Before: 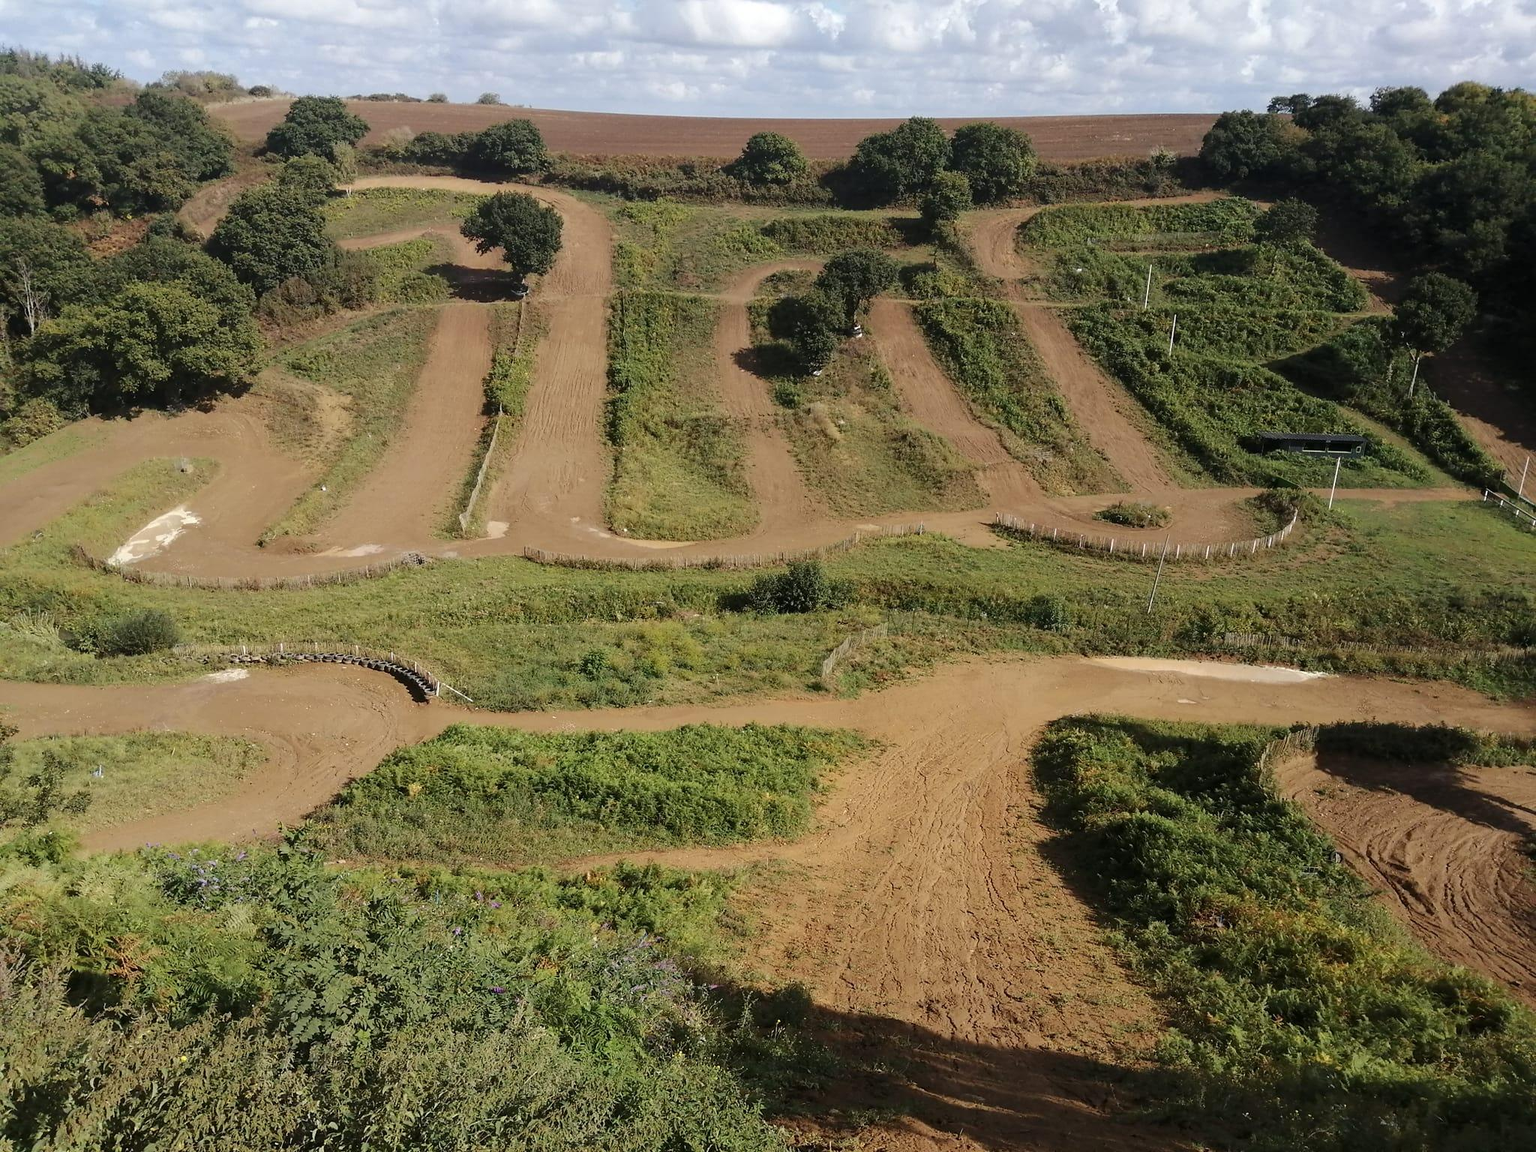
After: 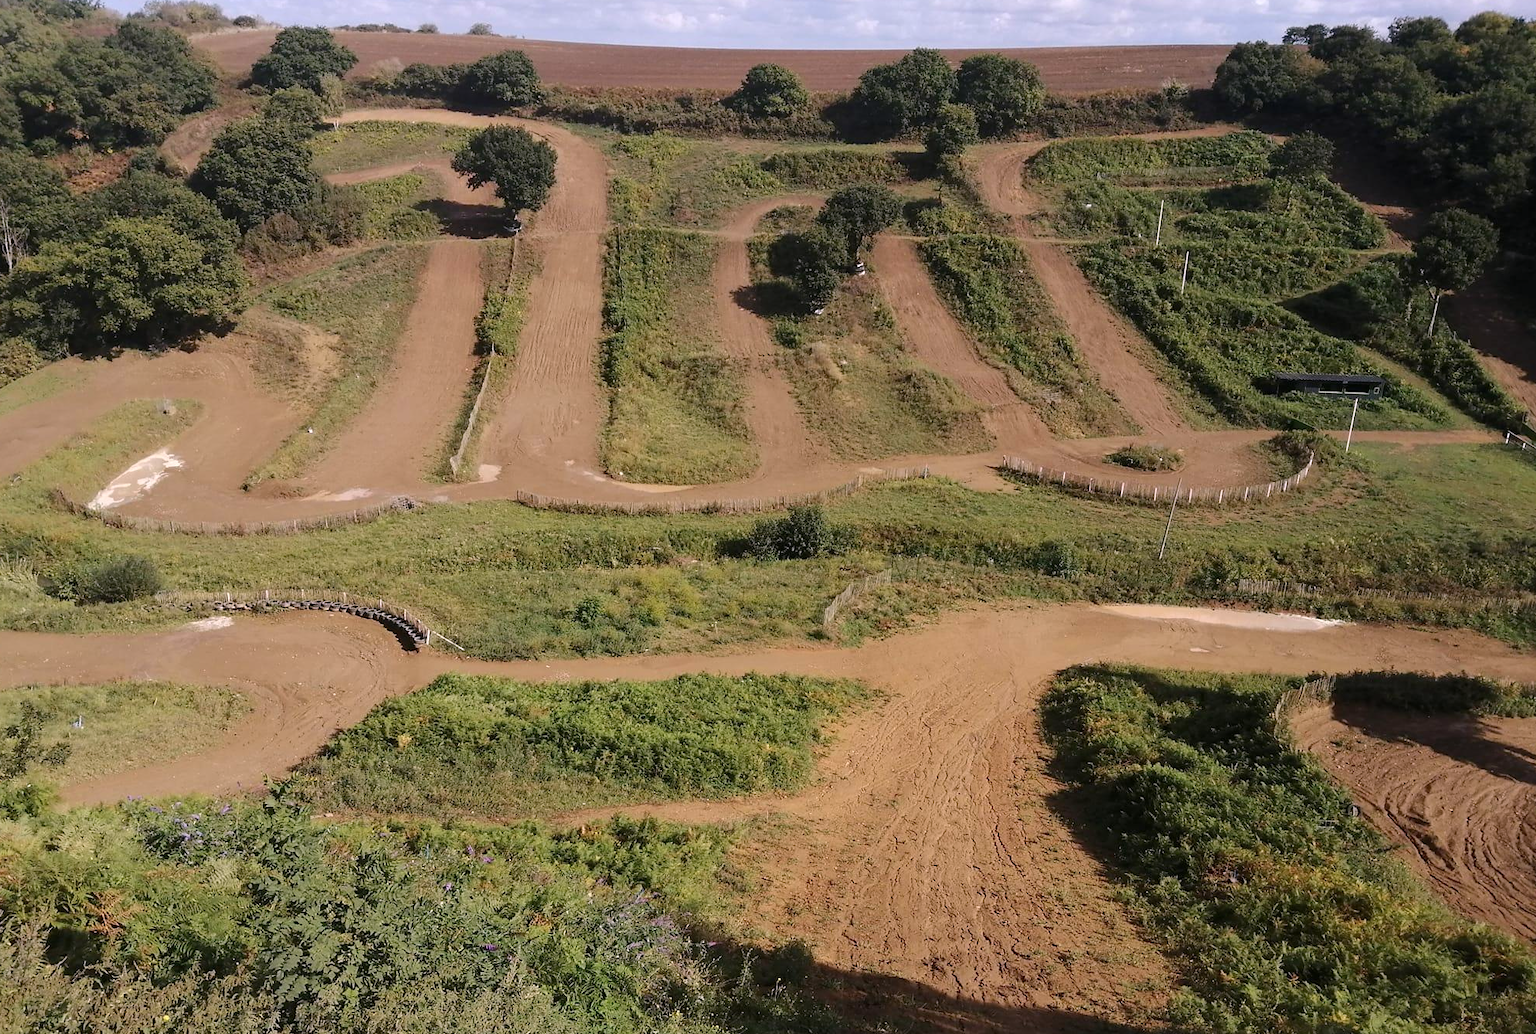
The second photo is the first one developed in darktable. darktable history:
crop: left 1.507%, top 6.147%, right 1.379%, bottom 6.637%
white balance: red 1.05, blue 1.072
